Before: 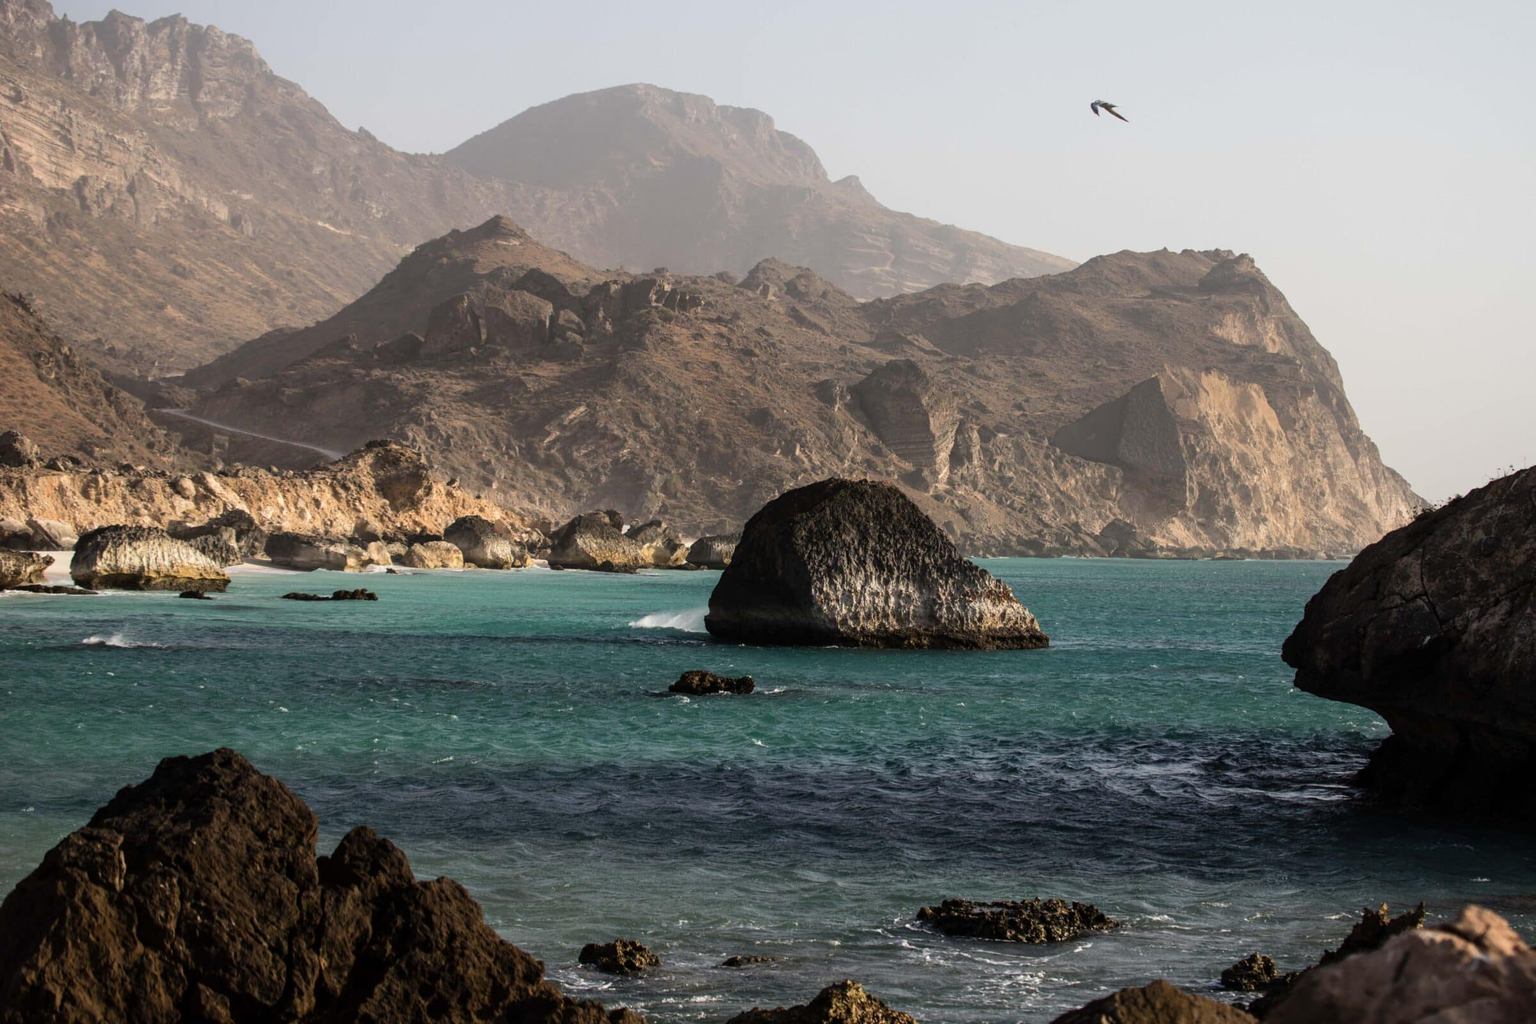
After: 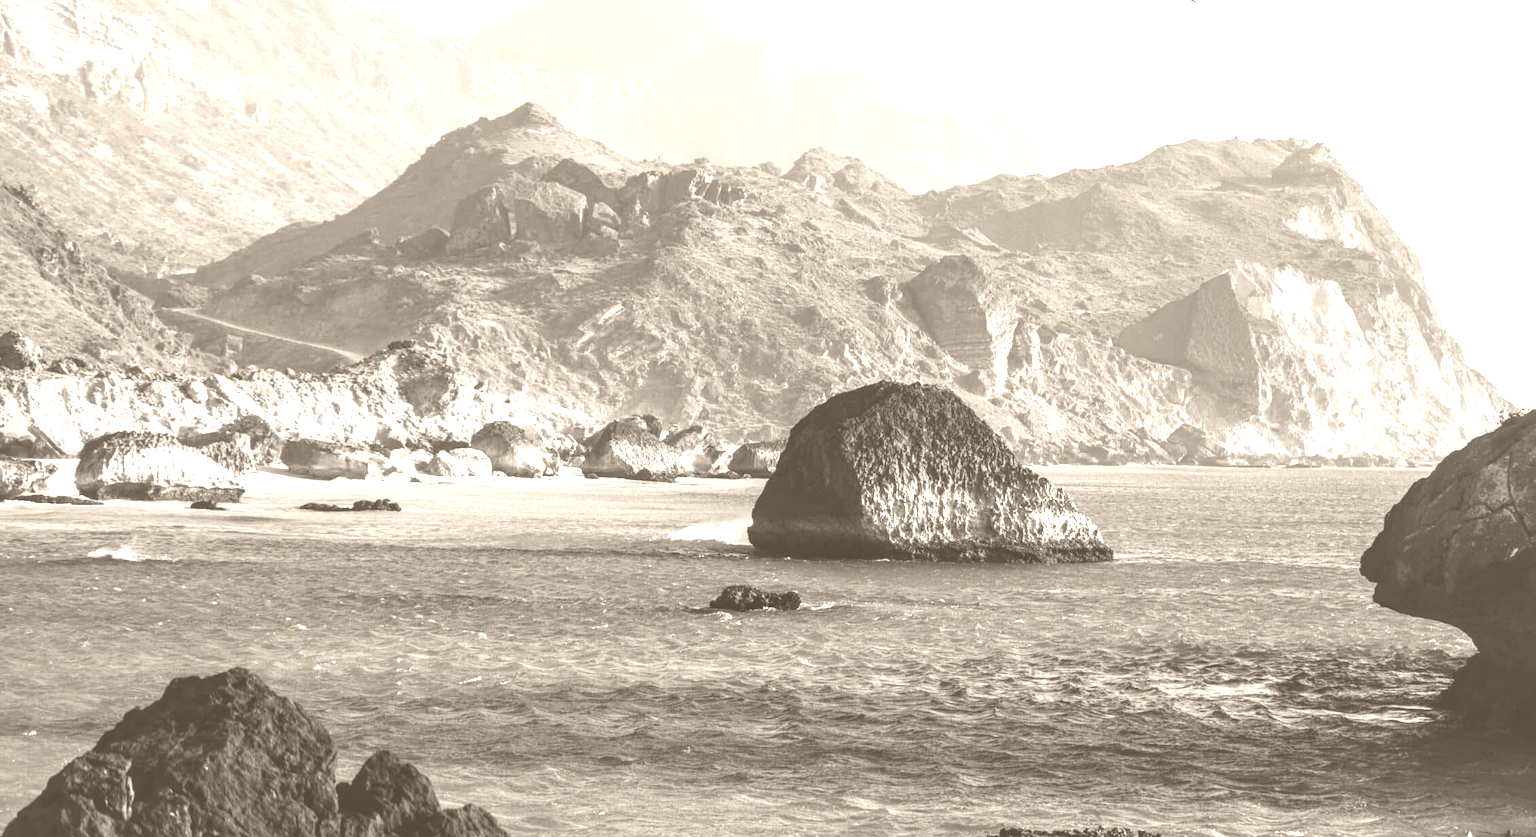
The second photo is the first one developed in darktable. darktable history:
crop and rotate: angle 0.03°, top 11.643%, right 5.651%, bottom 11.189%
colorize: hue 34.49°, saturation 35.33%, source mix 100%, version 1
exposure: black level correction -0.005, exposure 0.622 EV, compensate highlight preservation false
local contrast: detail 130%
